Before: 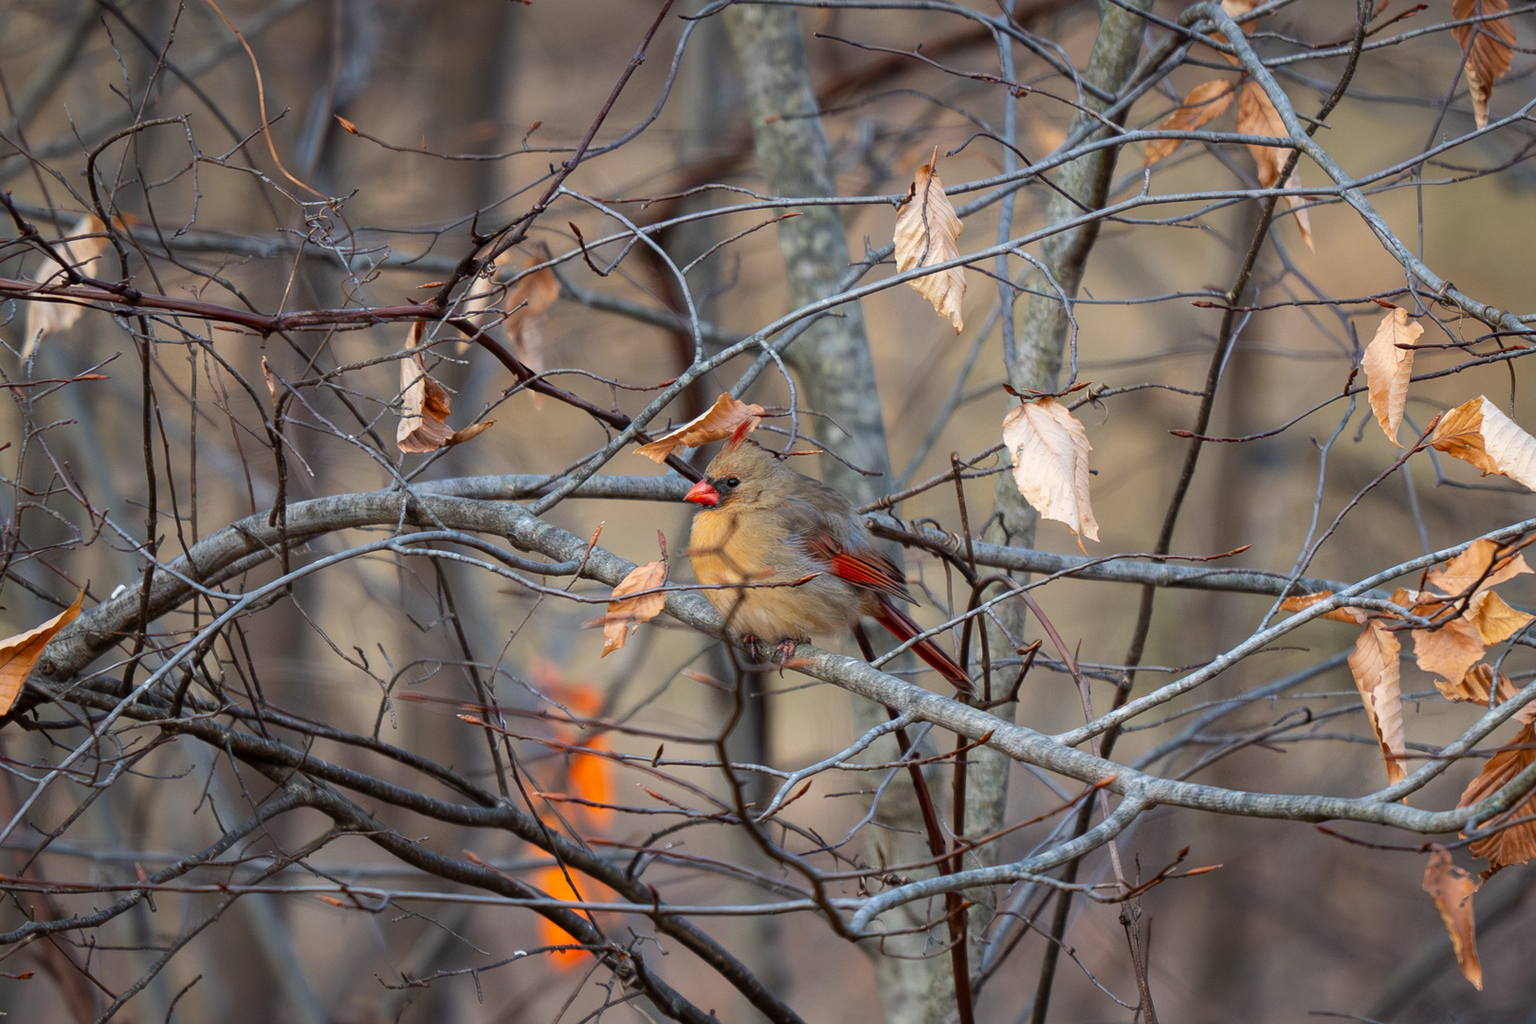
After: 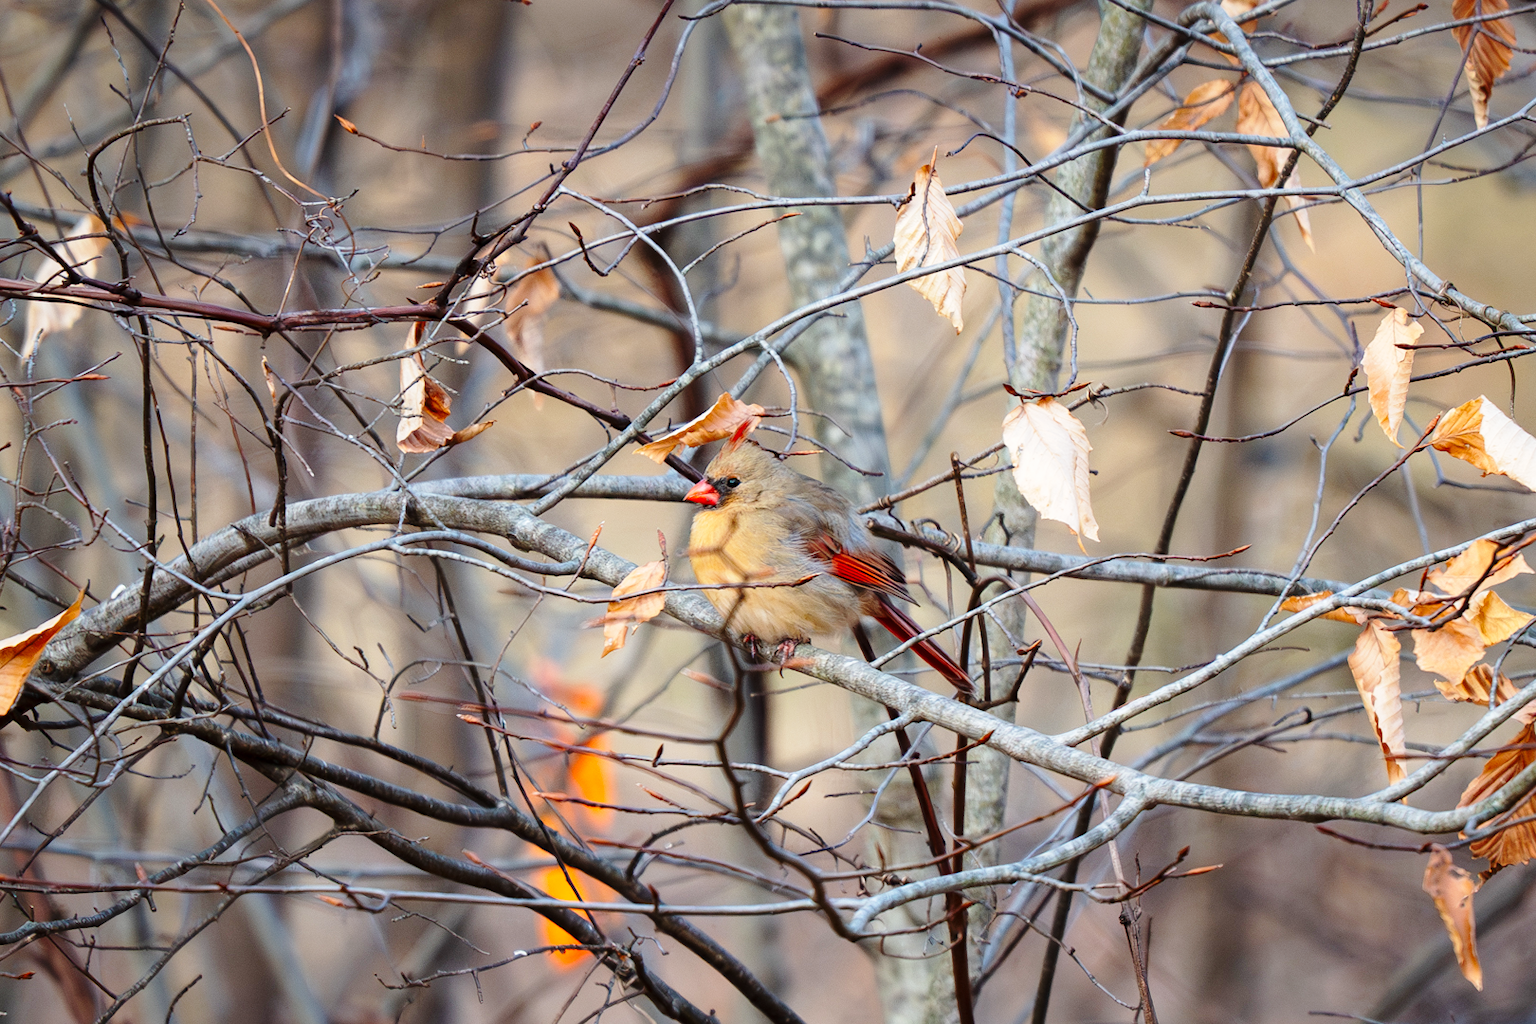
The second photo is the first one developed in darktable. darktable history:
base curve: curves: ch0 [(0, 0) (0.028, 0.03) (0.121, 0.232) (0.46, 0.748) (0.859, 0.968) (1, 1)], preserve colors none
color correction: highlights a* -0.218, highlights b* -0.084
